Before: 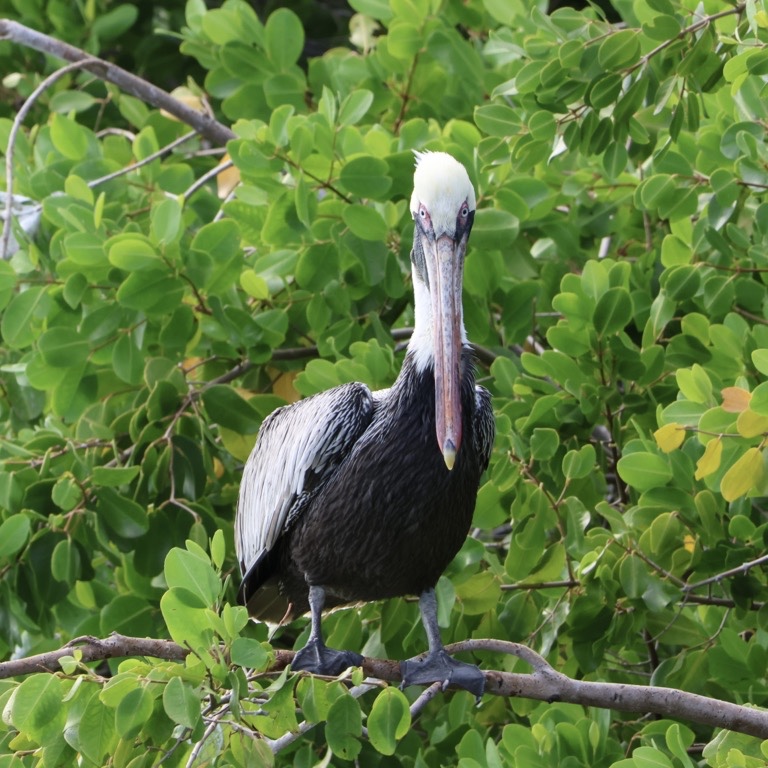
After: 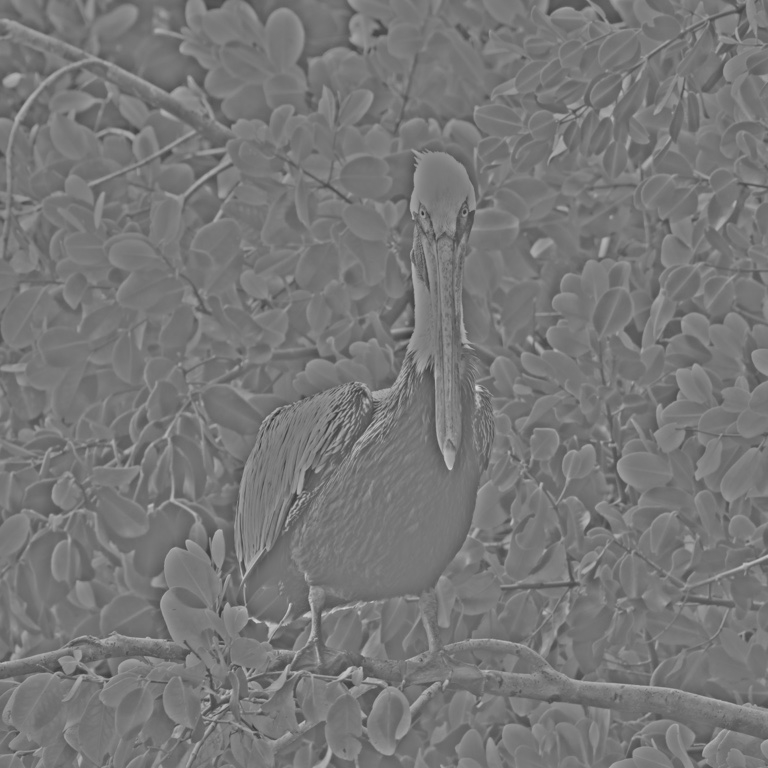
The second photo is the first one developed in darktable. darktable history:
contrast brightness saturation: contrast 0.01, saturation -0.05
highpass: sharpness 25.84%, contrast boost 14.94%
